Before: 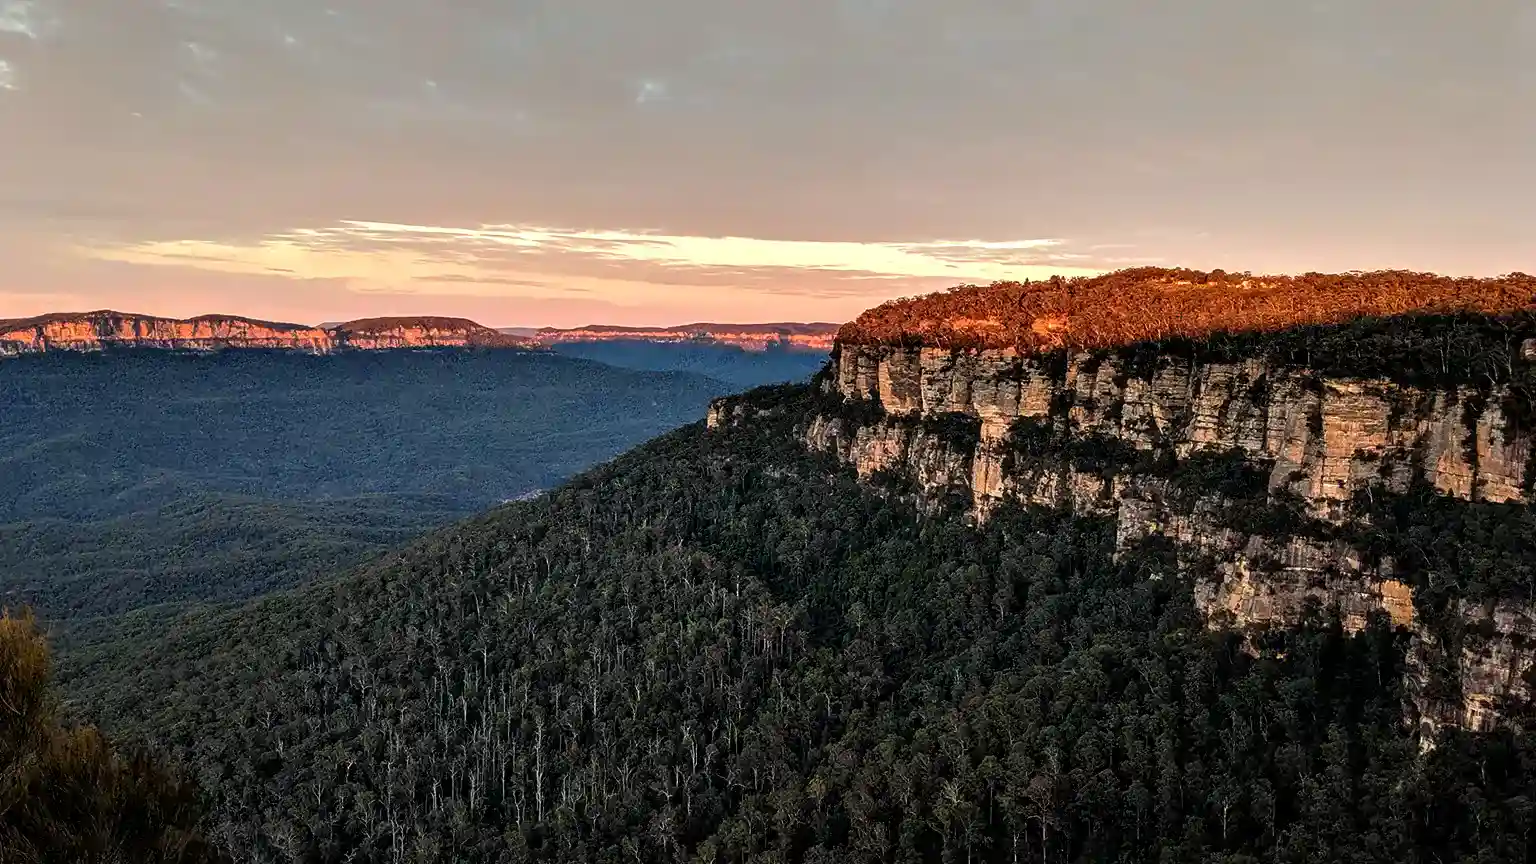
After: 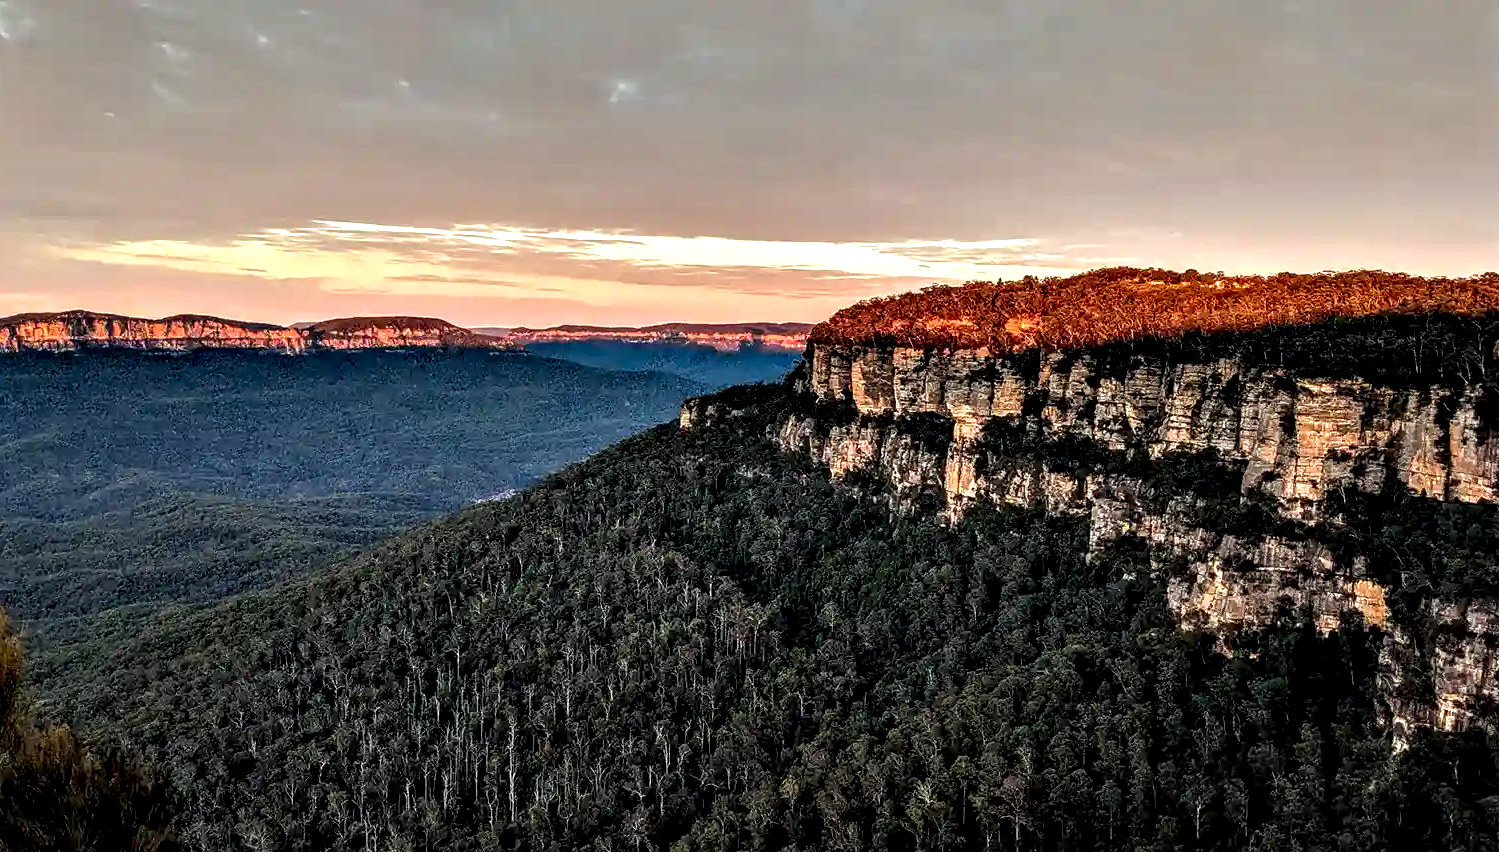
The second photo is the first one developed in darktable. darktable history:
crop and rotate: left 1.774%, right 0.633%, bottom 1.28%
local contrast: on, module defaults
contrast equalizer: octaves 7, y [[0.6 ×6], [0.55 ×6], [0 ×6], [0 ×6], [0 ×6]]
